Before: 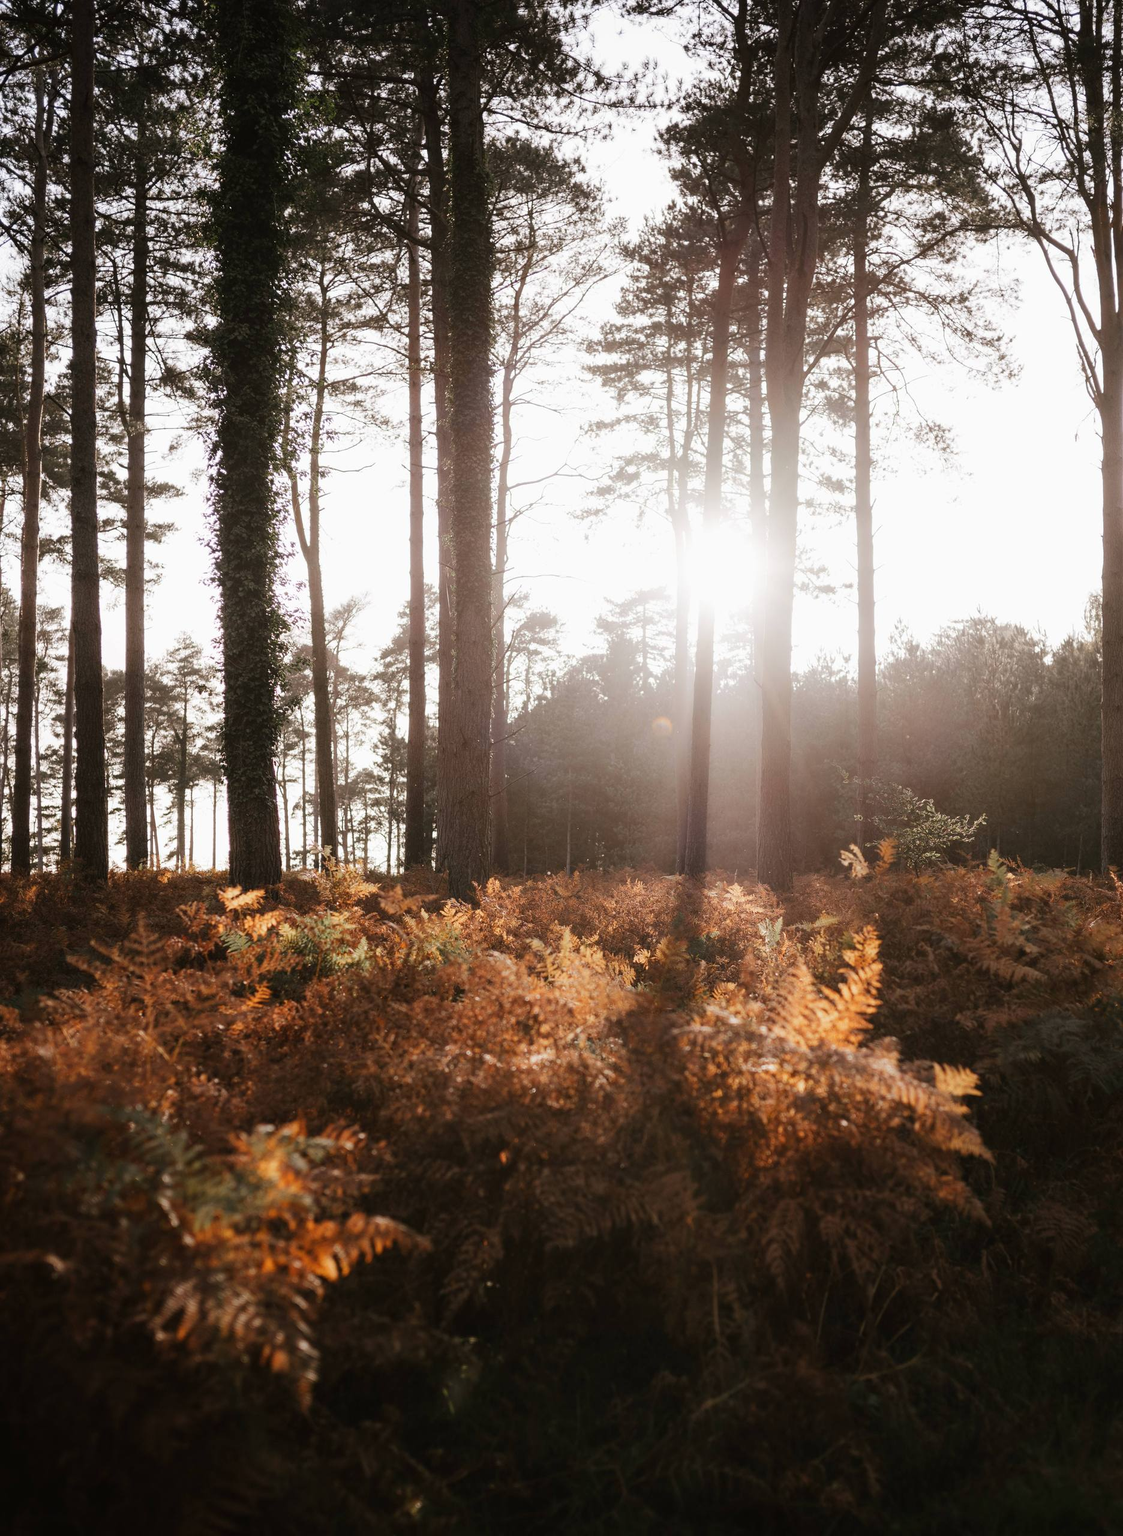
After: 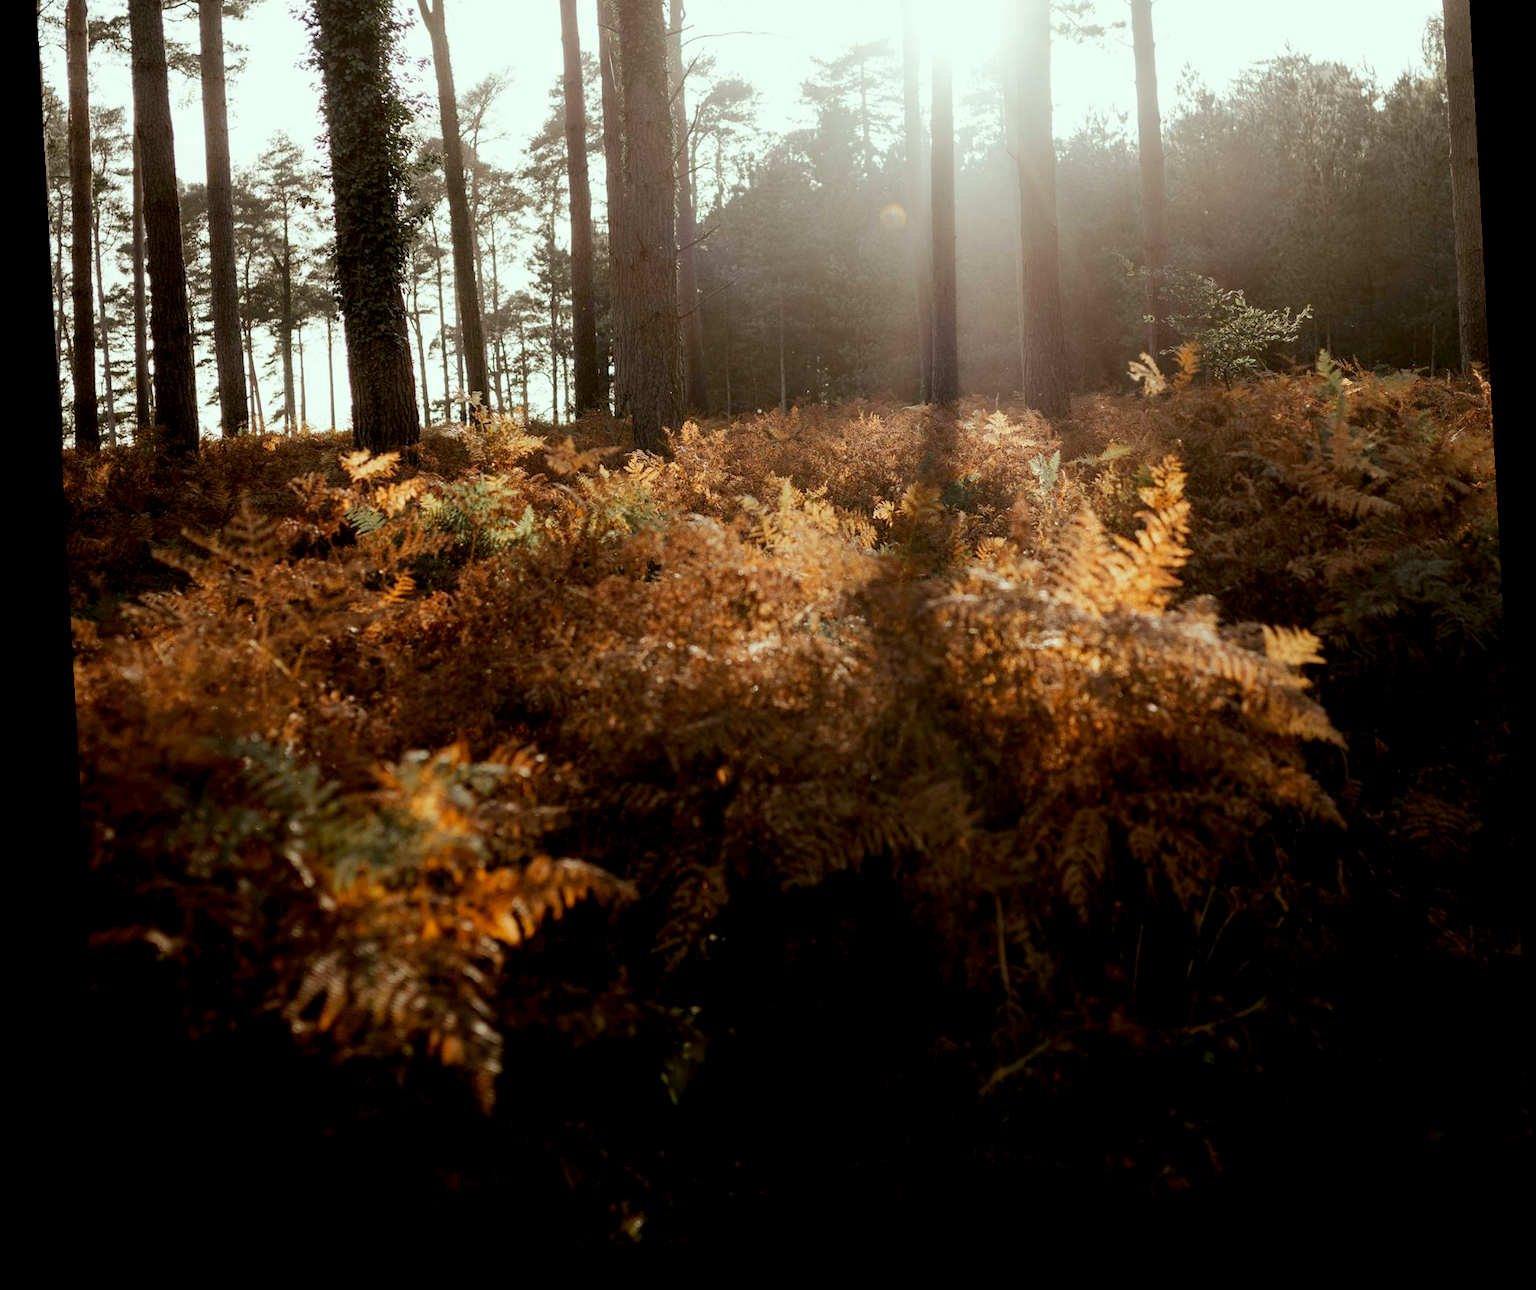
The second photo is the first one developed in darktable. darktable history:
crop and rotate: top 36.435%
rotate and perspective: rotation -3.18°, automatic cropping off
exposure: black level correction 0.011, compensate highlight preservation false
color correction: highlights a* -8, highlights b* 3.1
